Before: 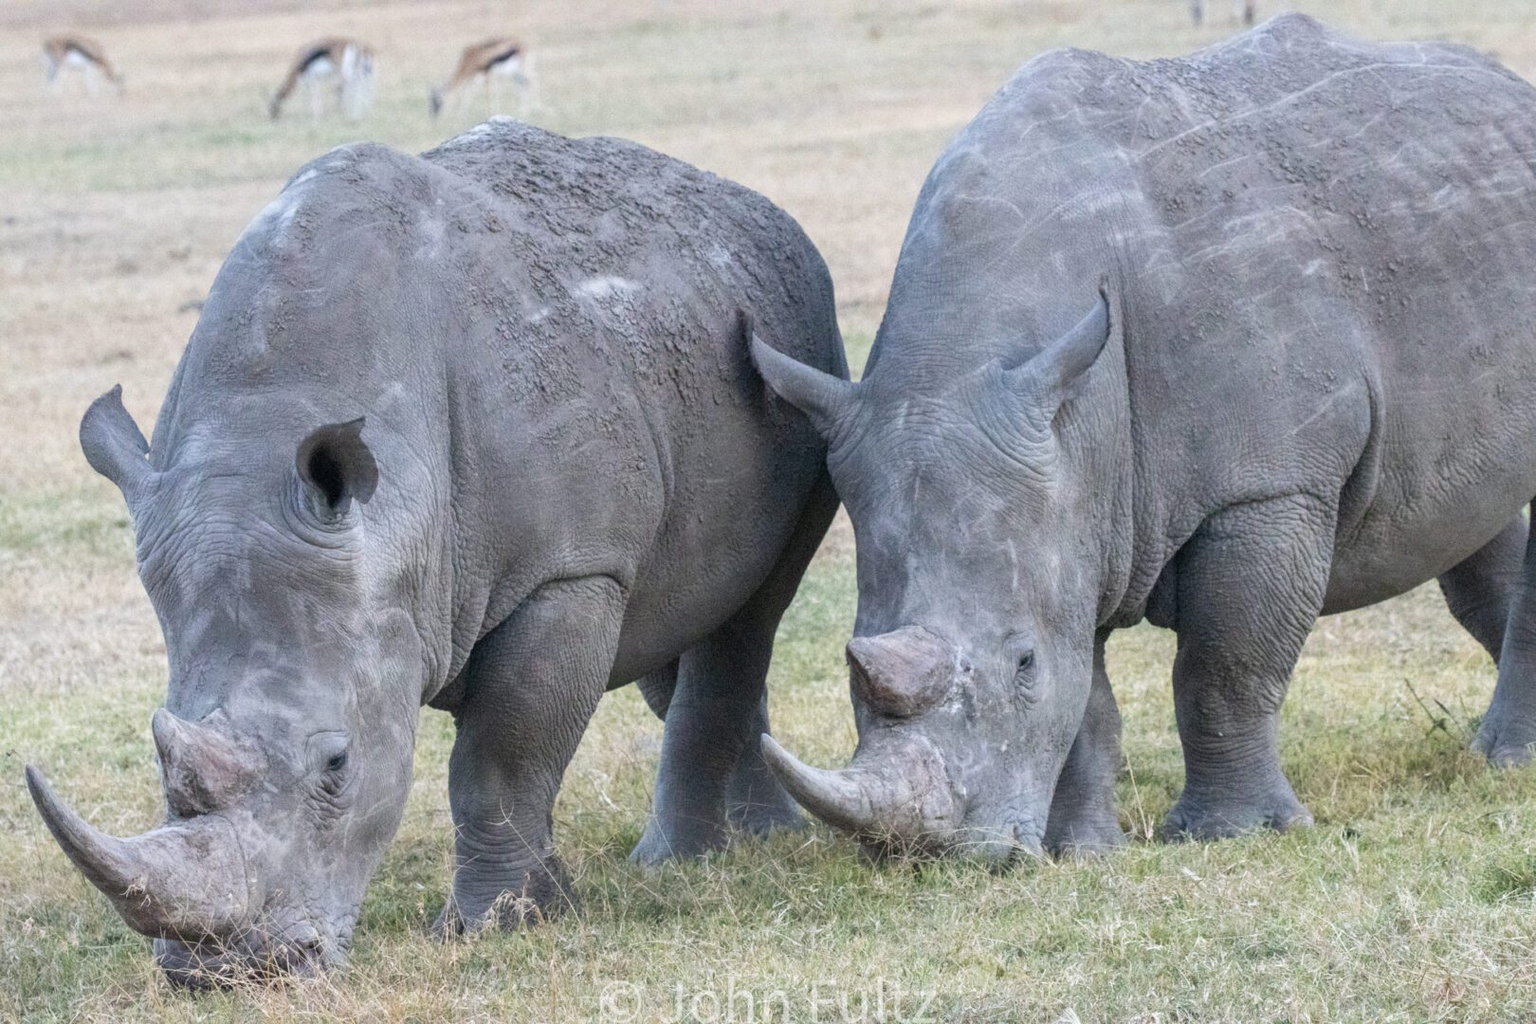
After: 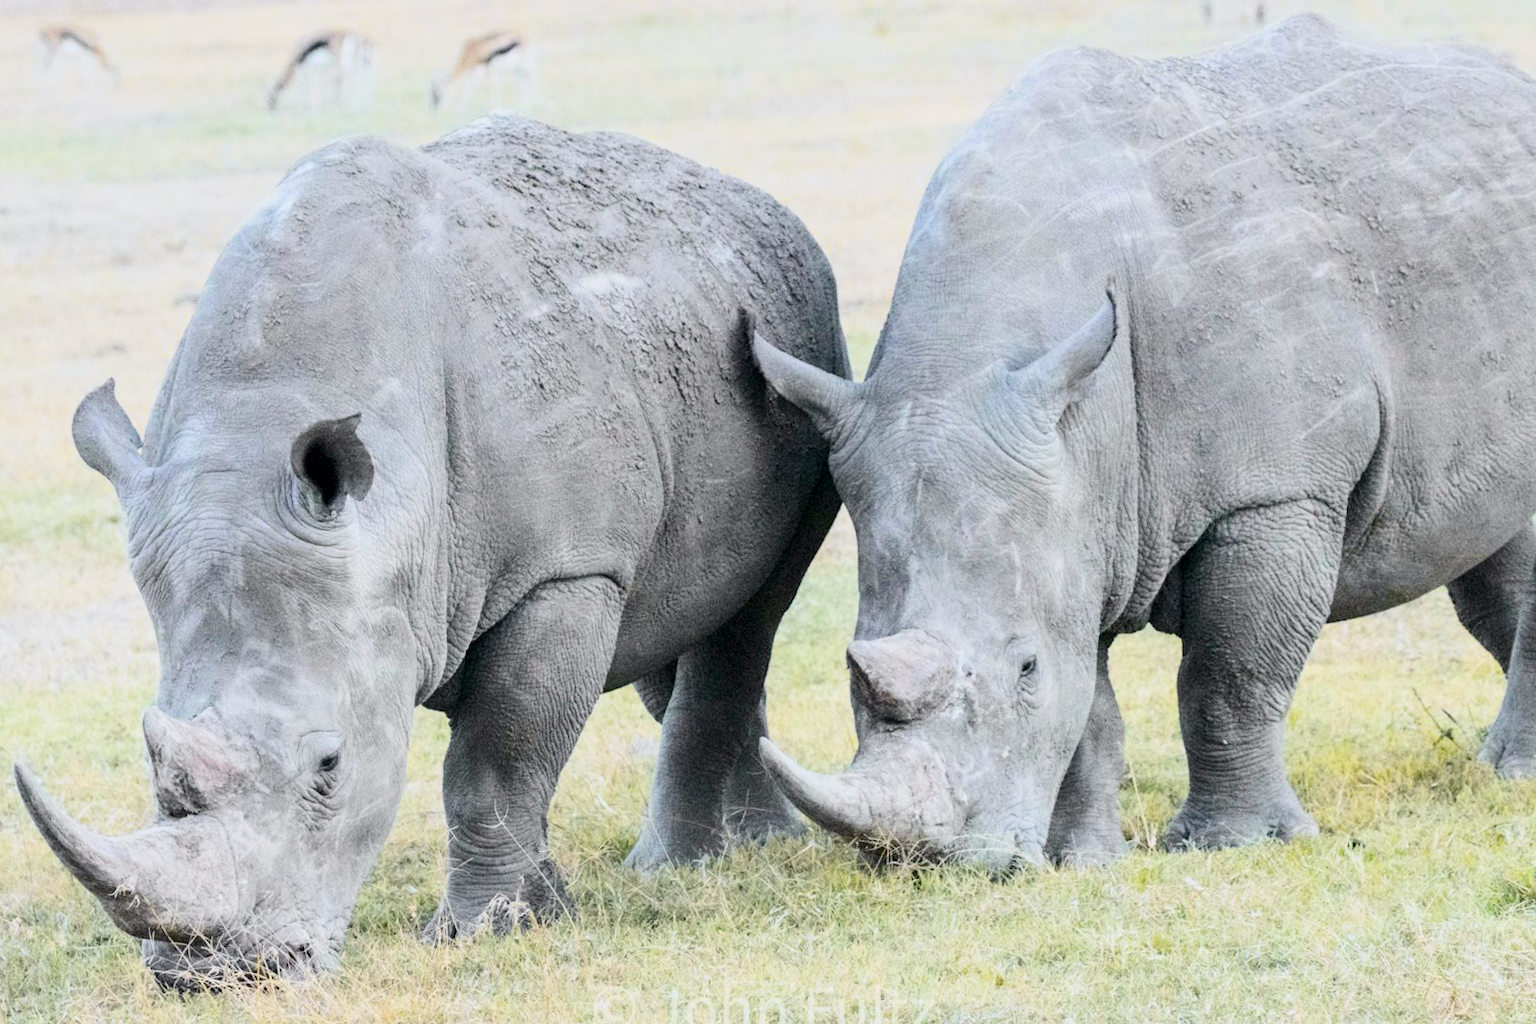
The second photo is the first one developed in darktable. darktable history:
exposure: black level correction 0.006, exposure -0.226 EV, compensate highlight preservation false
contrast brightness saturation: contrast 0.2, brightness 0.16, saturation 0.22
crop and rotate: angle -0.5°
tone curve: curves: ch0 [(0, 0) (0.11, 0.081) (0.256, 0.259) (0.398, 0.475) (0.498, 0.611) (0.65, 0.757) (0.835, 0.883) (1, 0.961)]; ch1 [(0, 0) (0.346, 0.307) (0.408, 0.369) (0.453, 0.457) (0.482, 0.479) (0.502, 0.498) (0.521, 0.51) (0.553, 0.554) (0.618, 0.65) (0.693, 0.727) (1, 1)]; ch2 [(0, 0) (0.358, 0.362) (0.434, 0.46) (0.485, 0.494) (0.5, 0.494) (0.511, 0.508) (0.537, 0.55) (0.579, 0.599) (0.621, 0.693) (1, 1)], color space Lab, independent channels, preserve colors none
